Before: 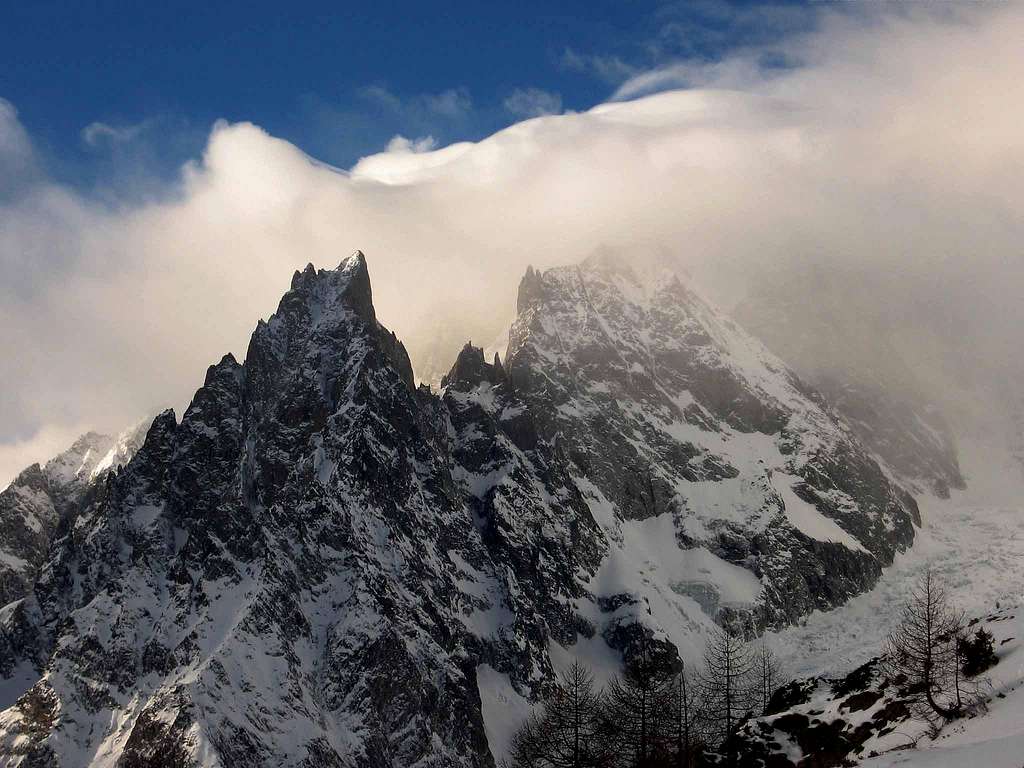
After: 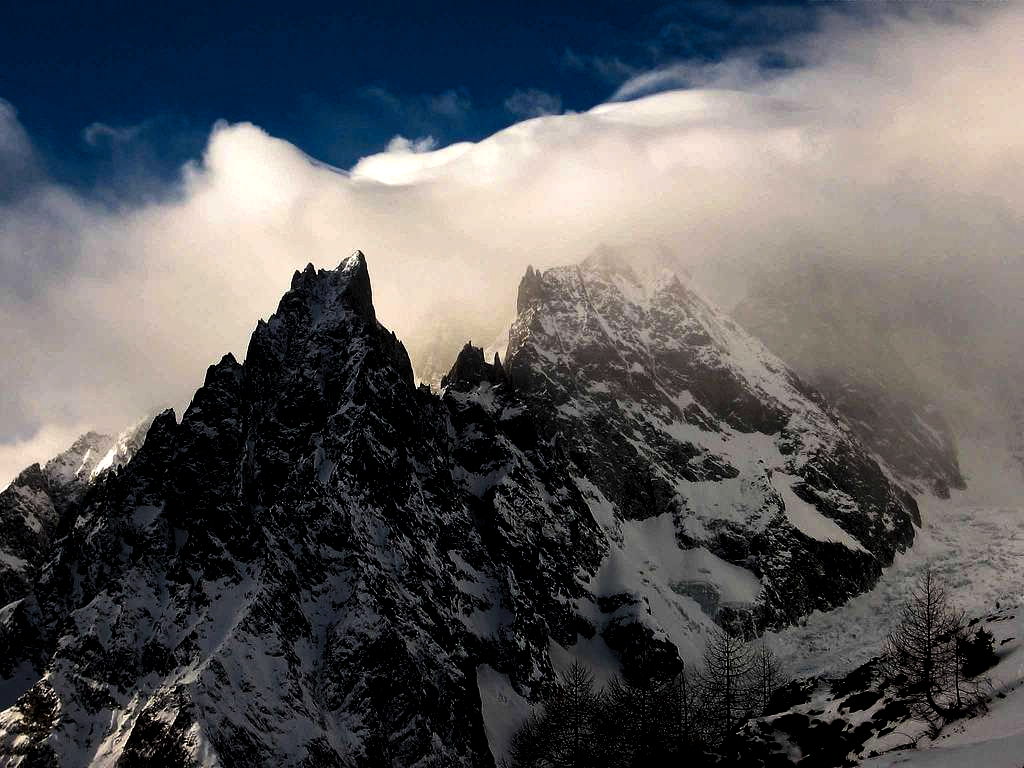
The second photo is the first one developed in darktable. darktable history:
levels: levels [0.062, 0.494, 0.925]
contrast brightness saturation: contrast 0.126, brightness -0.228, saturation 0.147
tone equalizer: on, module defaults
